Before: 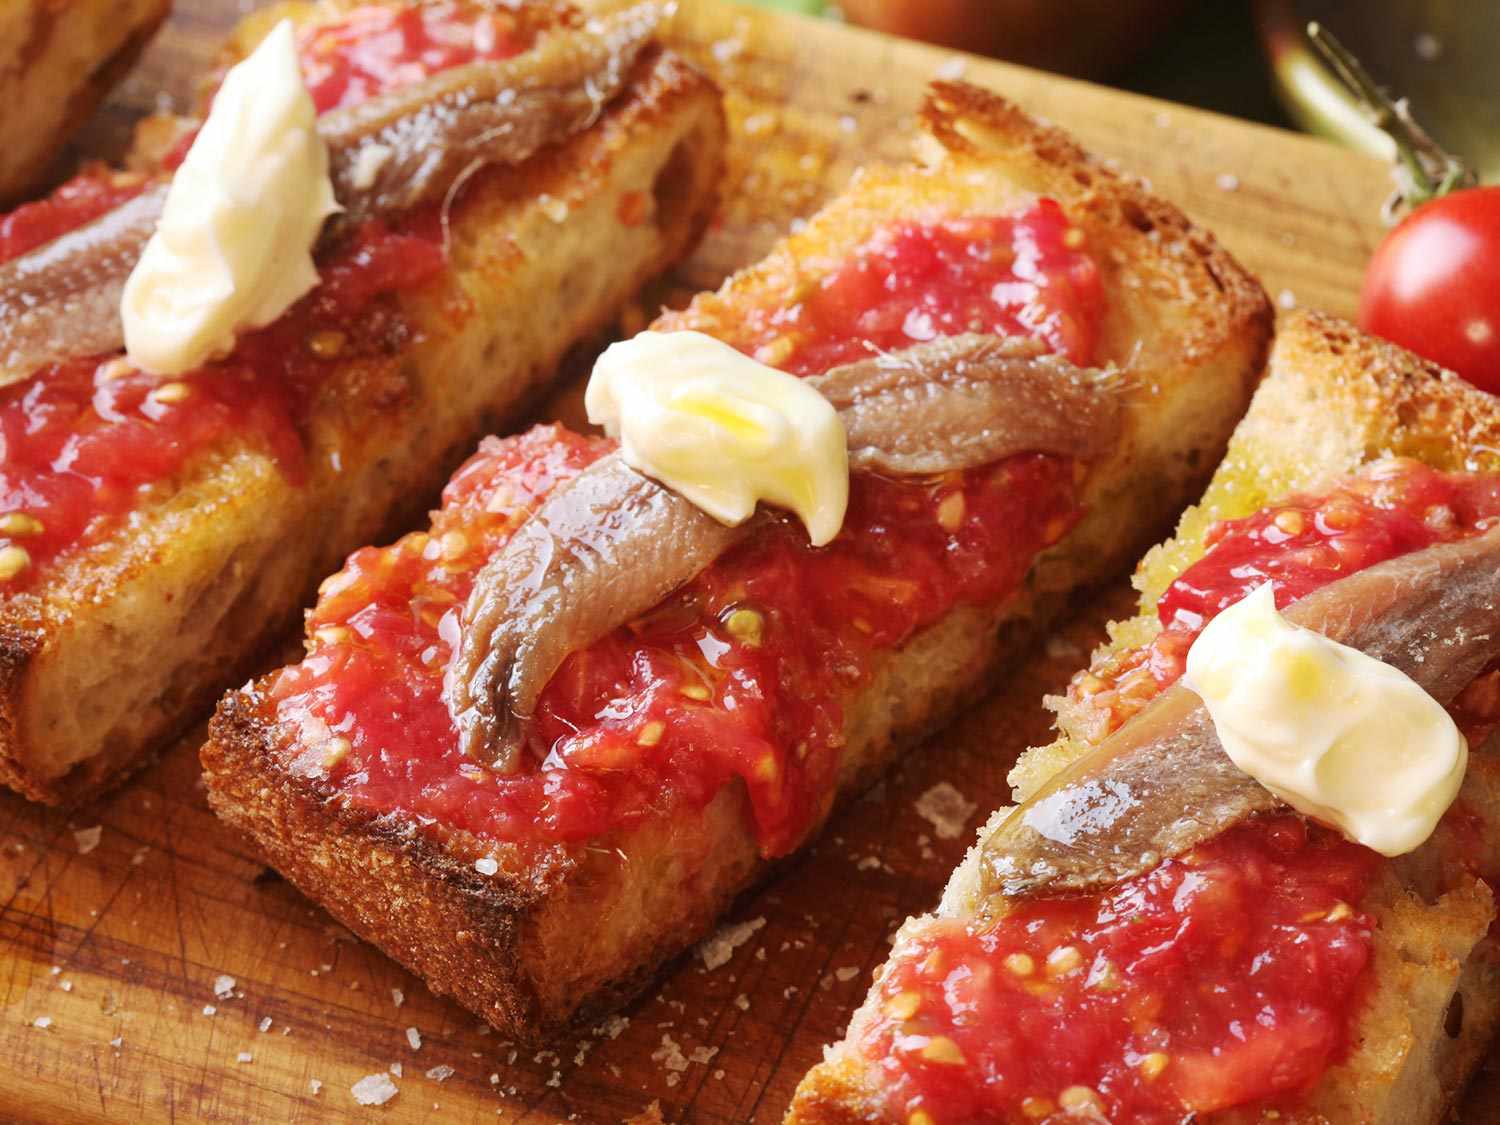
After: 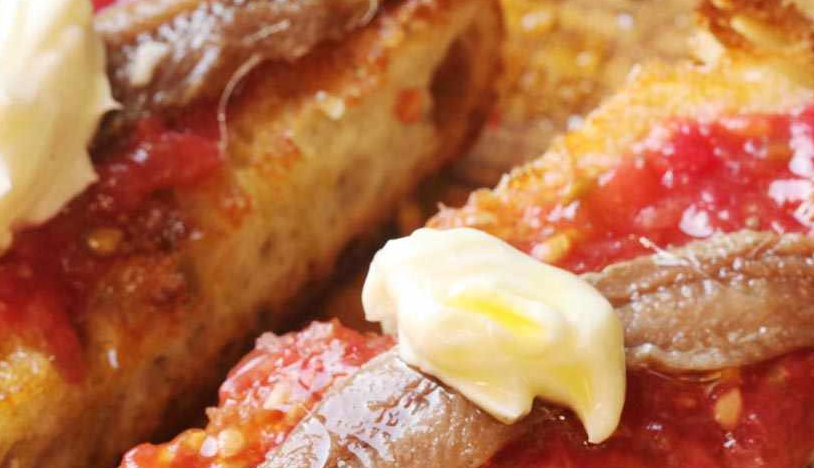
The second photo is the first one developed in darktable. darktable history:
crop: left 14.889%, top 9.236%, right 30.838%, bottom 49.139%
shadows and highlights: shadows 75.38, highlights -25.21, soften with gaussian
